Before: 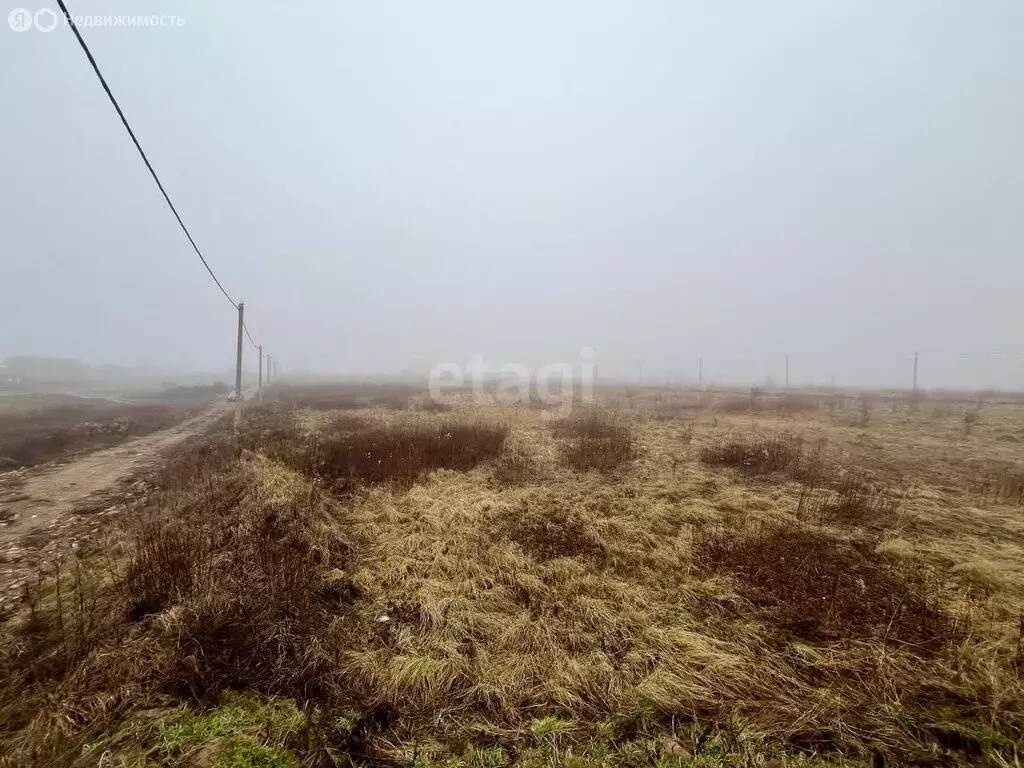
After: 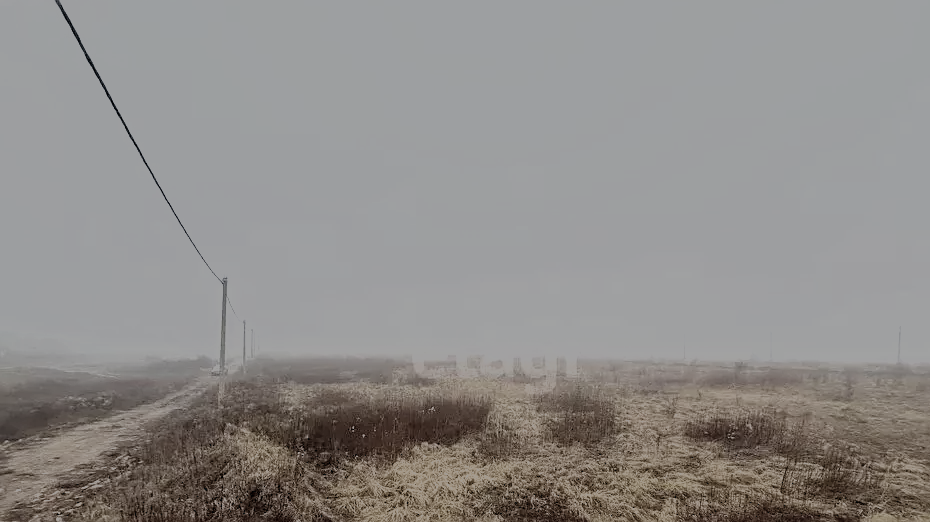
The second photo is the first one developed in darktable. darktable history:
filmic rgb: black relative exposure -13.15 EV, white relative exposure 4.05 EV, target white luminance 85.077%, hardness 6.29, latitude 41.3%, contrast 0.861, shadows ↔ highlights balance 7.93%
color correction: highlights b* -0.043, saturation 0.494
sharpen: on, module defaults
crop: left 1.571%, top 3.43%, right 7.589%, bottom 28.491%
